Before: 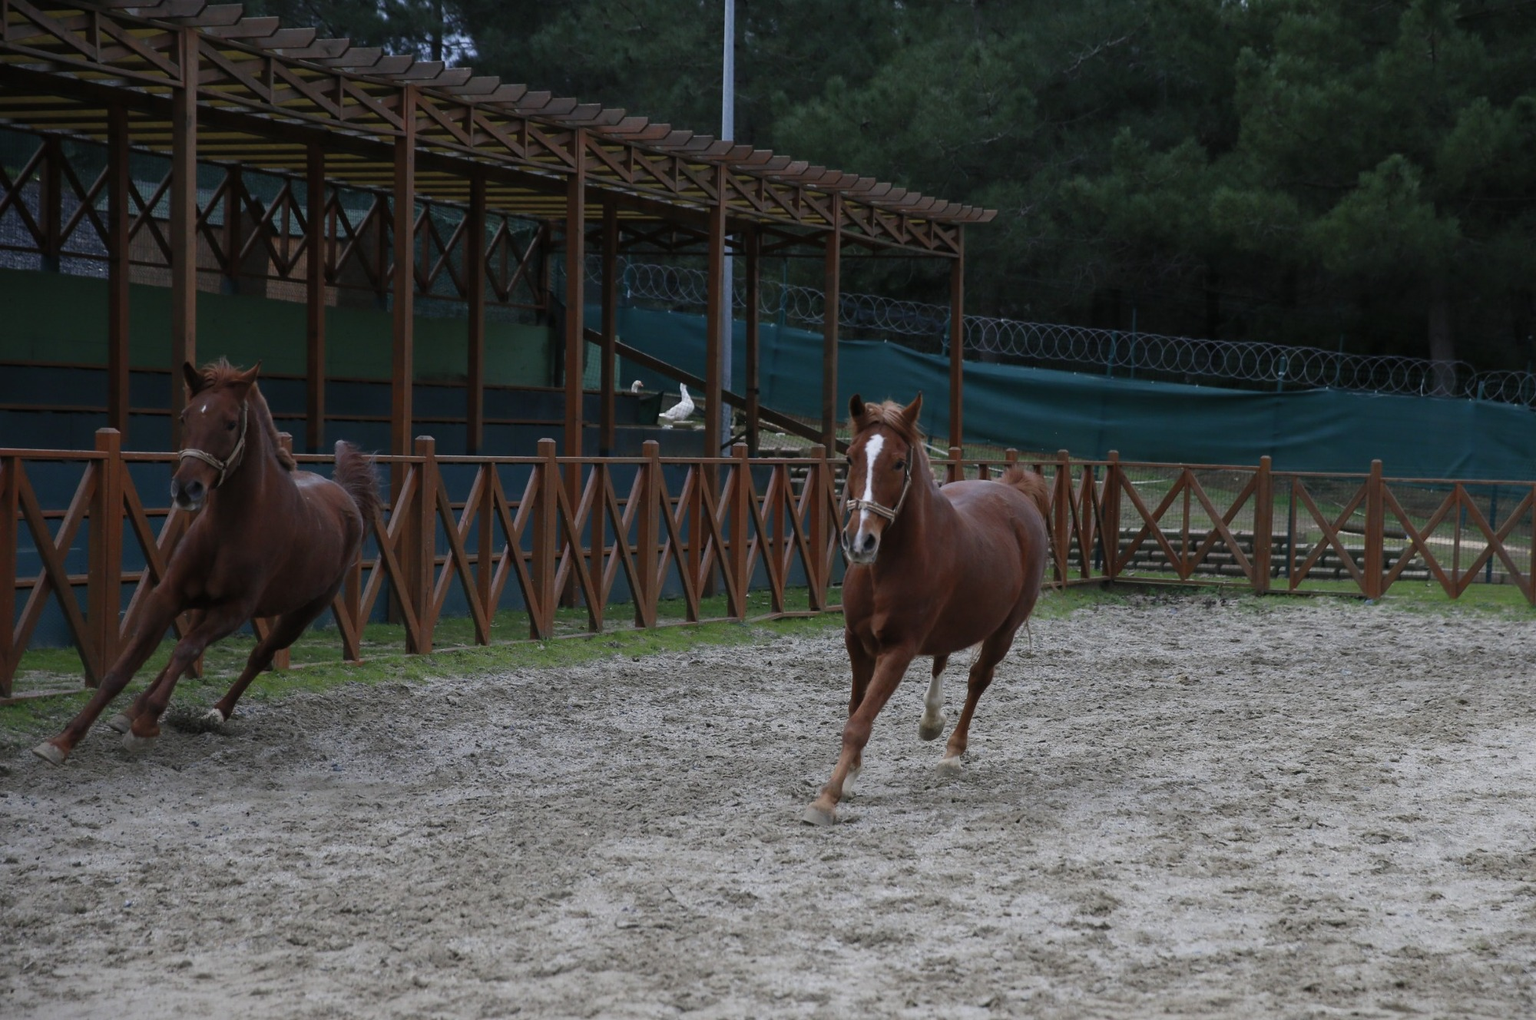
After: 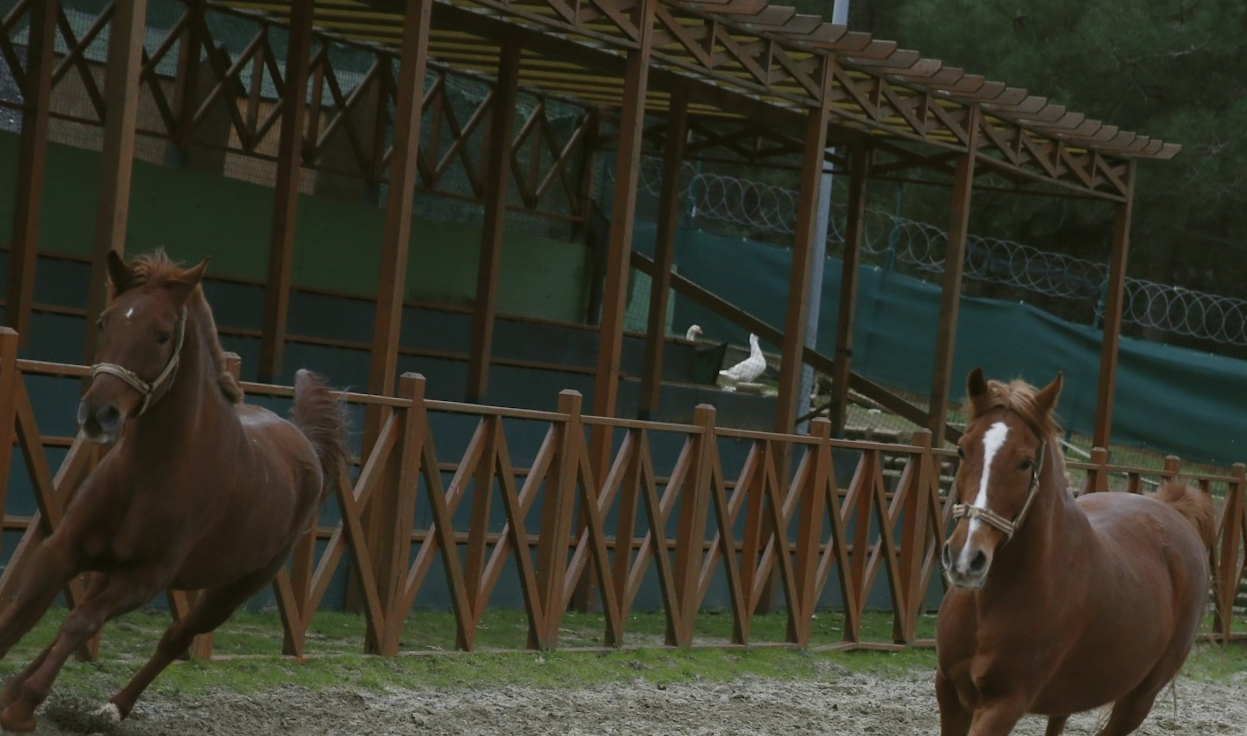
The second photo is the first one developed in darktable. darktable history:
color balance: mode lift, gamma, gain (sRGB), lift [1.04, 1, 1, 0.97], gamma [1.01, 1, 1, 0.97], gain [0.96, 1, 1, 0.97]
crop and rotate: angle -4.99°, left 2.122%, top 6.945%, right 27.566%, bottom 30.519%
